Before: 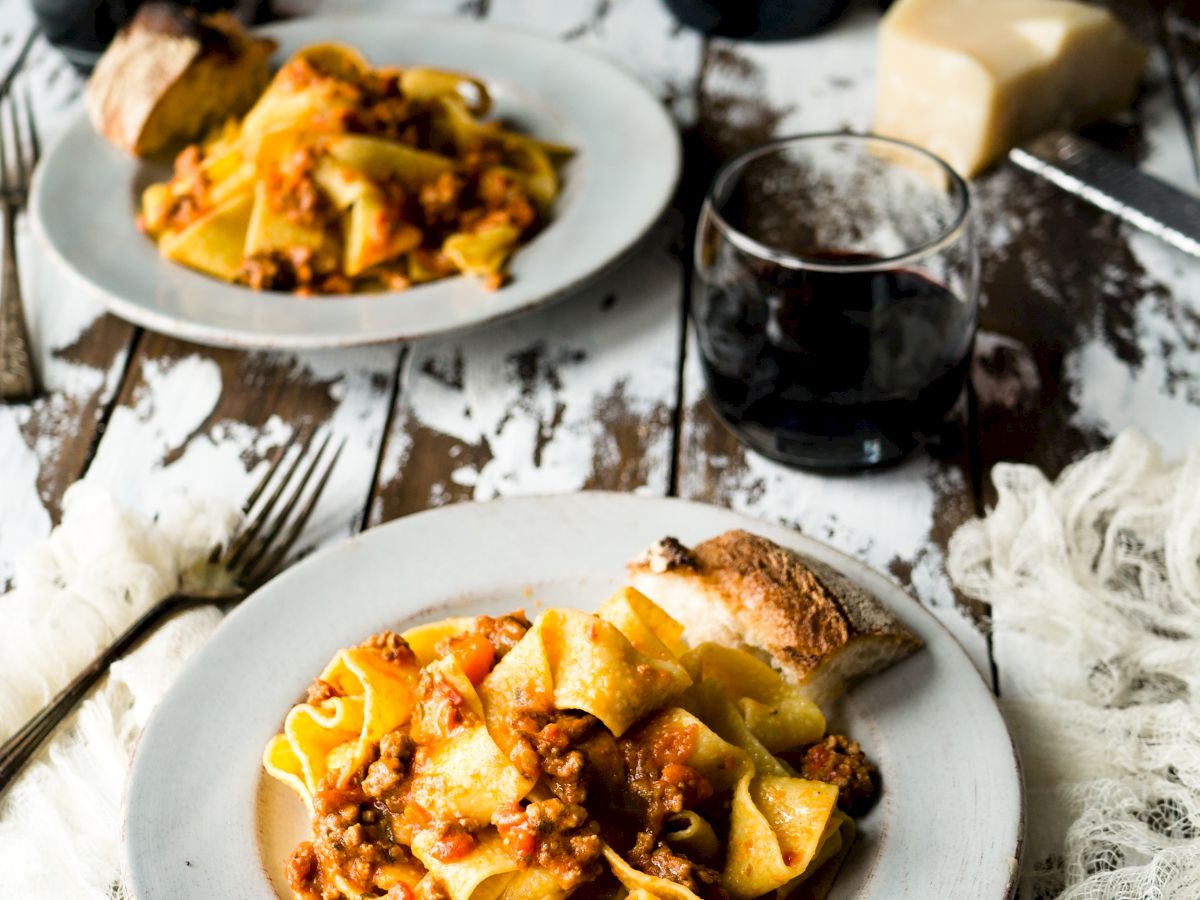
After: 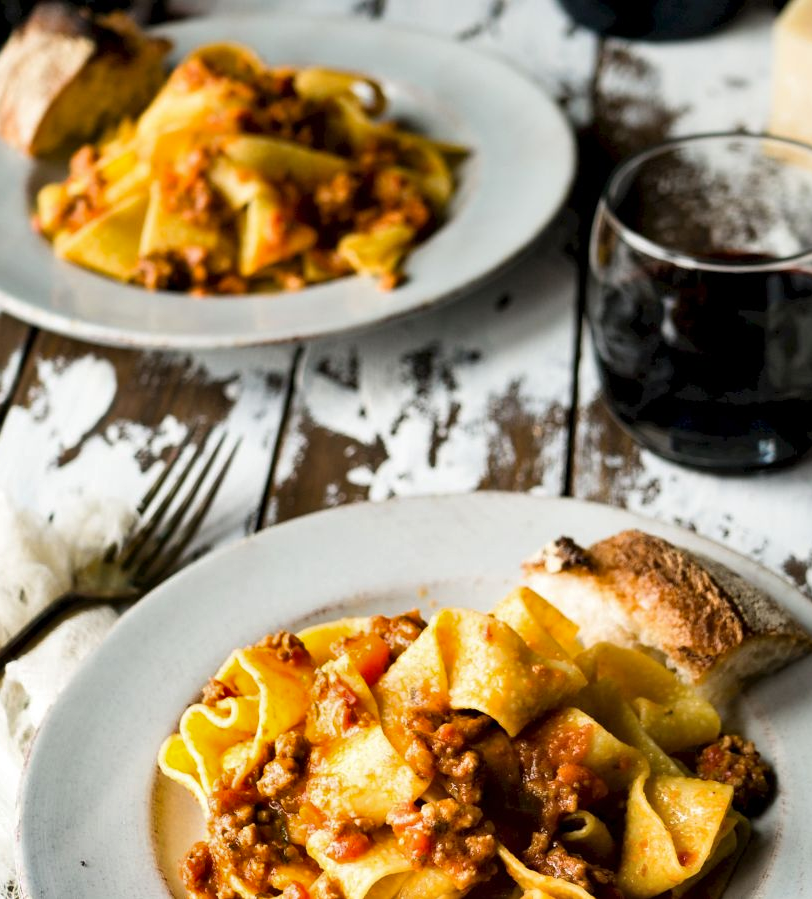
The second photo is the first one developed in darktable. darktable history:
shadows and highlights: low approximation 0.01, soften with gaussian
crop and rotate: left 8.803%, right 23.504%
